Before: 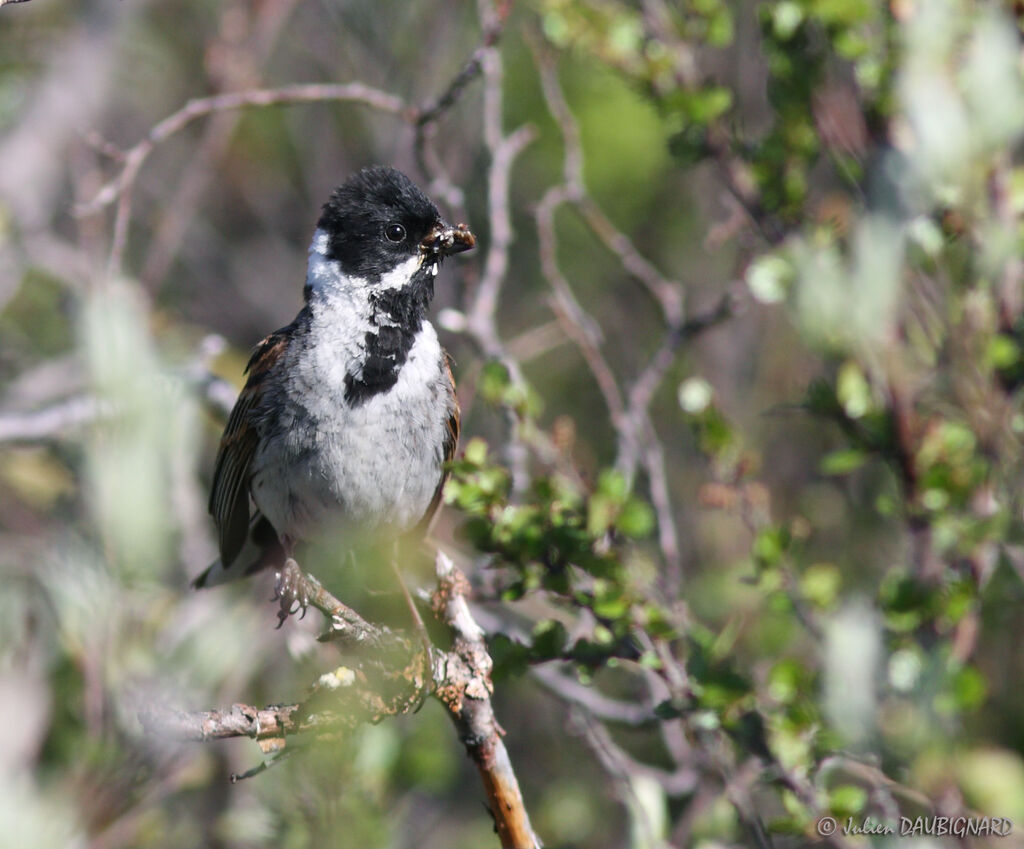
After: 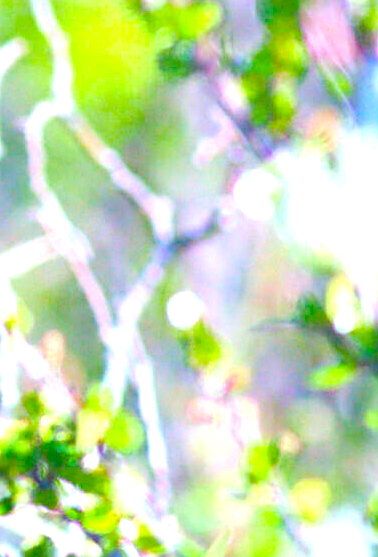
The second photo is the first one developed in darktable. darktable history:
crop and rotate: left 49.936%, top 10.094%, right 13.136%, bottom 24.256%
color balance rgb: linear chroma grading › shadows 10%, linear chroma grading › highlights 10%, linear chroma grading › global chroma 15%, linear chroma grading › mid-tones 15%, perceptual saturation grading › global saturation 40%, perceptual saturation grading › highlights -25%, perceptual saturation grading › mid-tones 35%, perceptual saturation grading › shadows 35%, perceptual brilliance grading › global brilliance 11.29%, global vibrance 11.29%
exposure: black level correction 0, exposure 1.675 EV, compensate exposure bias true, compensate highlight preservation false
sharpen: on, module defaults
white balance: red 0.948, green 1.02, blue 1.176
levels: levels [0.093, 0.434, 0.988]
